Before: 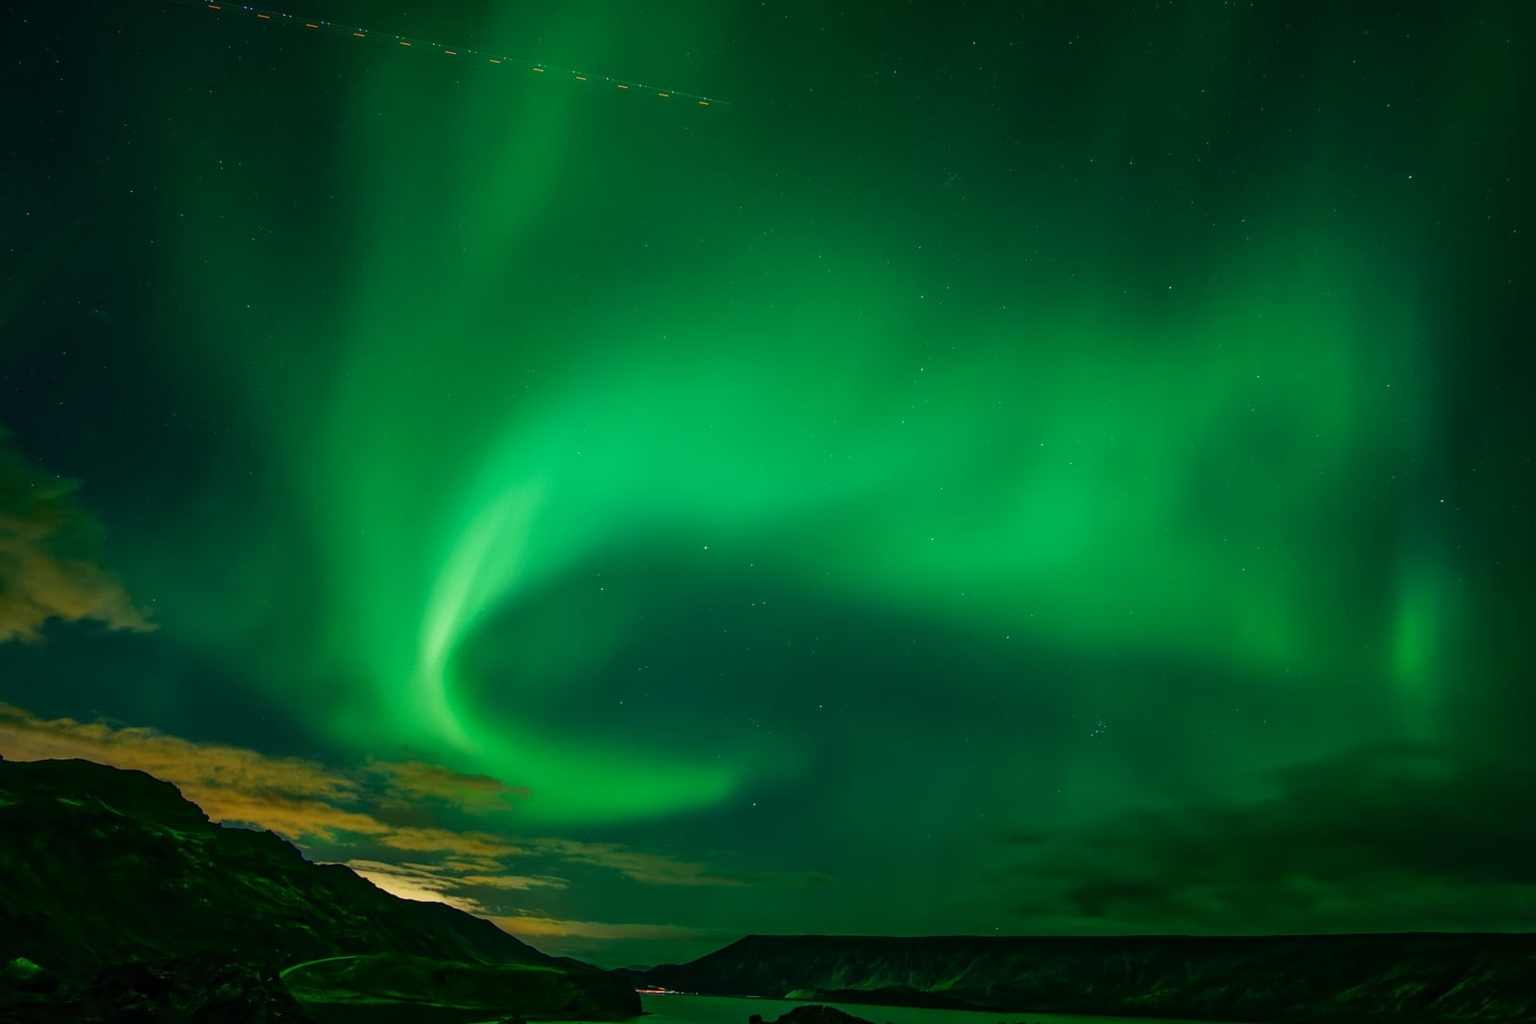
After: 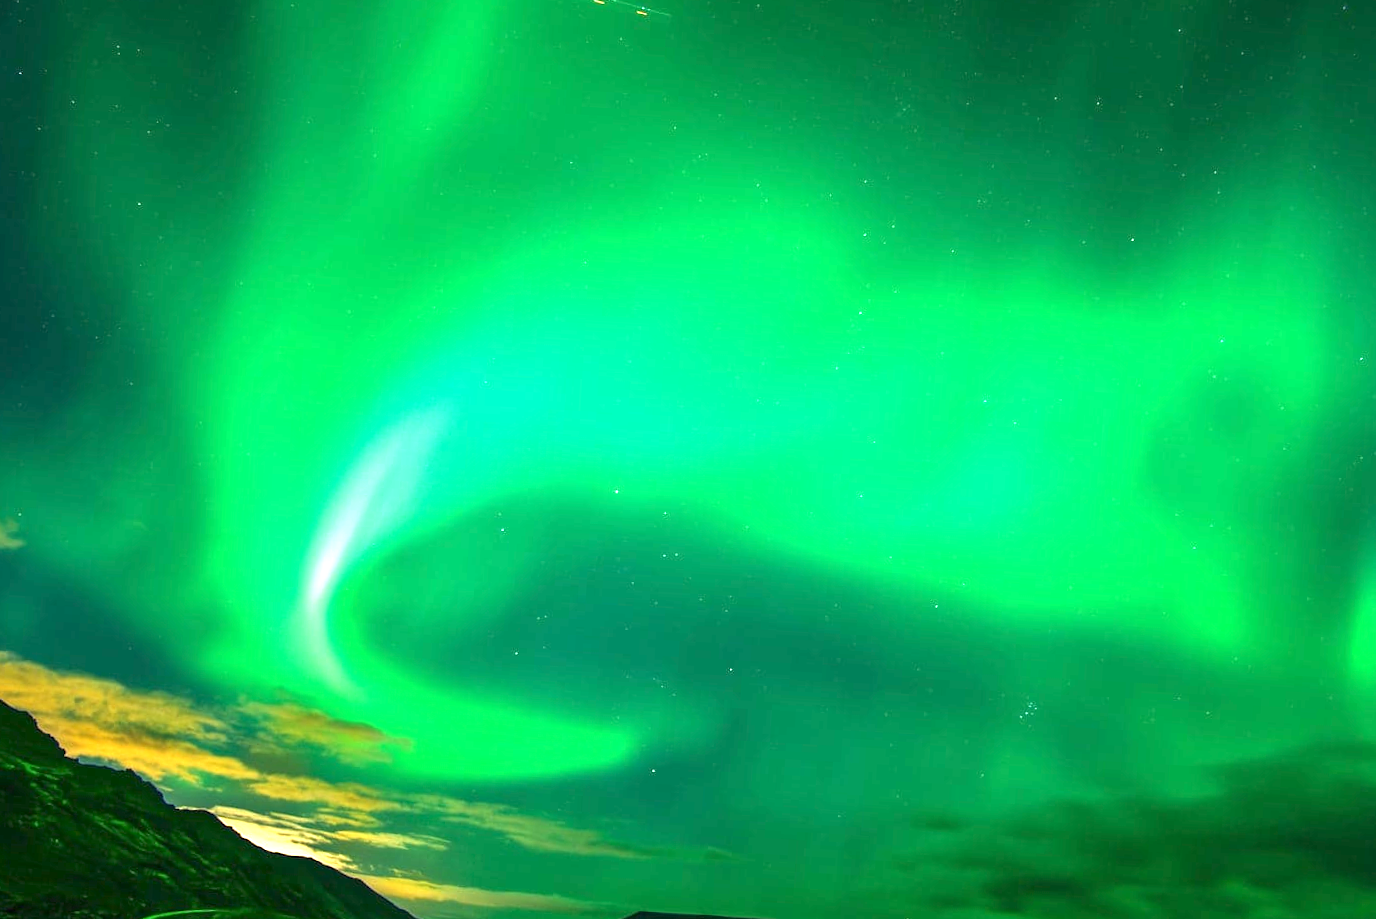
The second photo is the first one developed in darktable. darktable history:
crop and rotate: angle -3.23°, left 5.185%, top 5.185%, right 4.794%, bottom 4.62%
exposure: exposure 2.192 EV, compensate highlight preservation false
